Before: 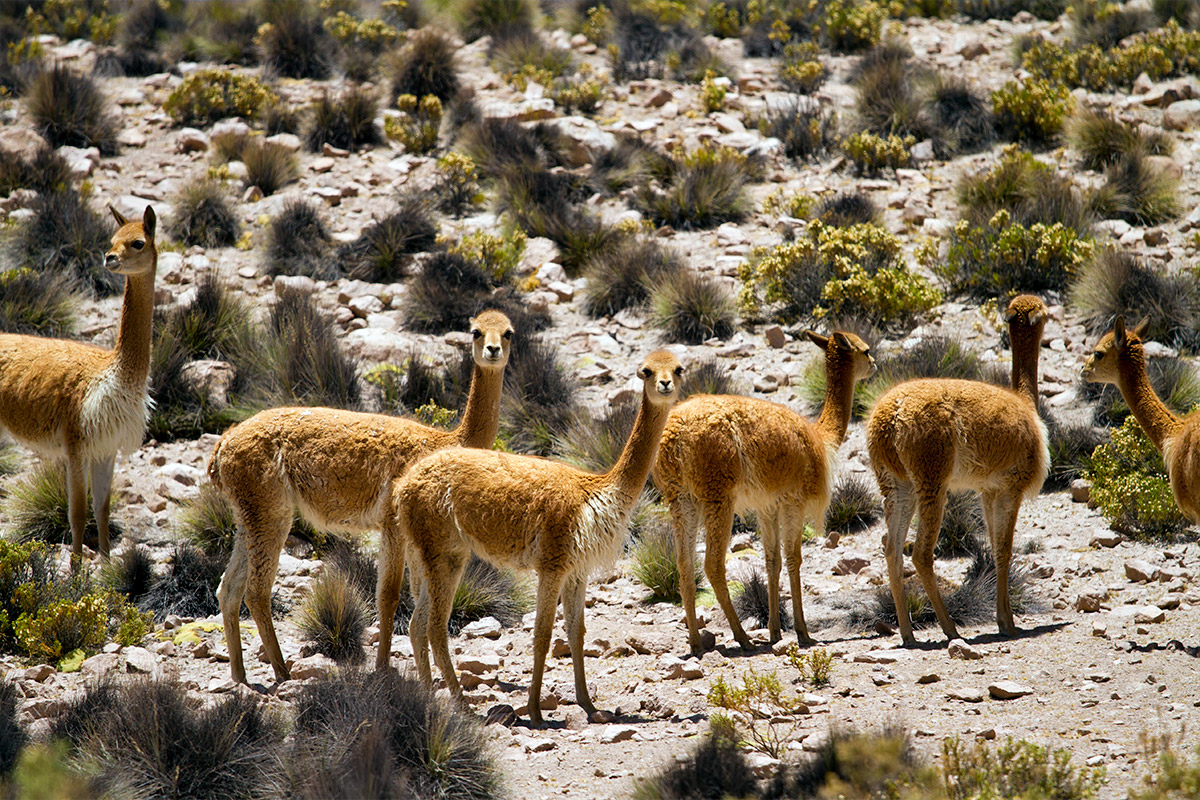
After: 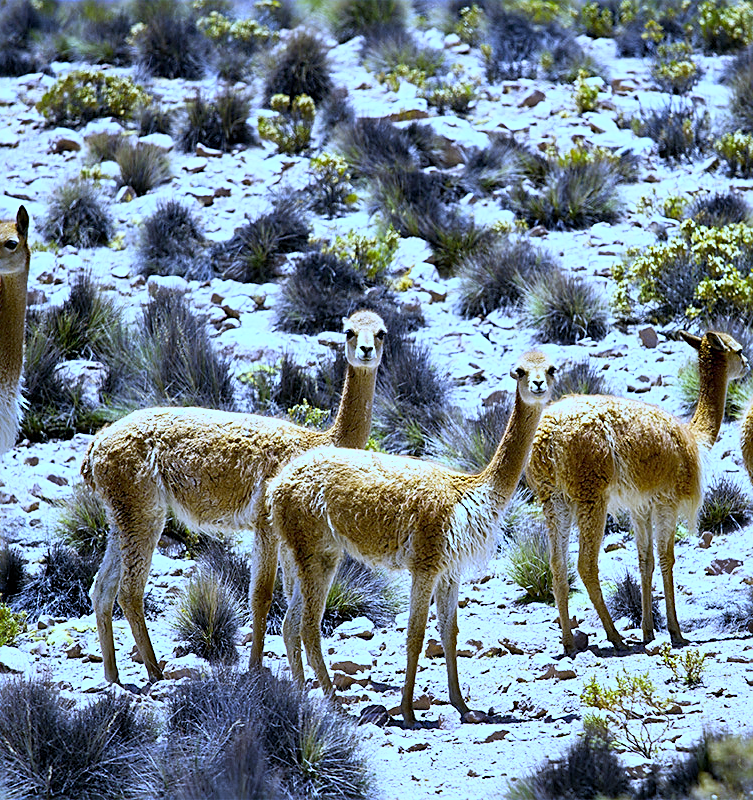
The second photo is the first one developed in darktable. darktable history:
sharpen: on, module defaults
white balance: red 0.766, blue 1.537
base curve: curves: ch0 [(0, 0) (0.557, 0.834) (1, 1)]
crop: left 10.644%, right 26.528%
